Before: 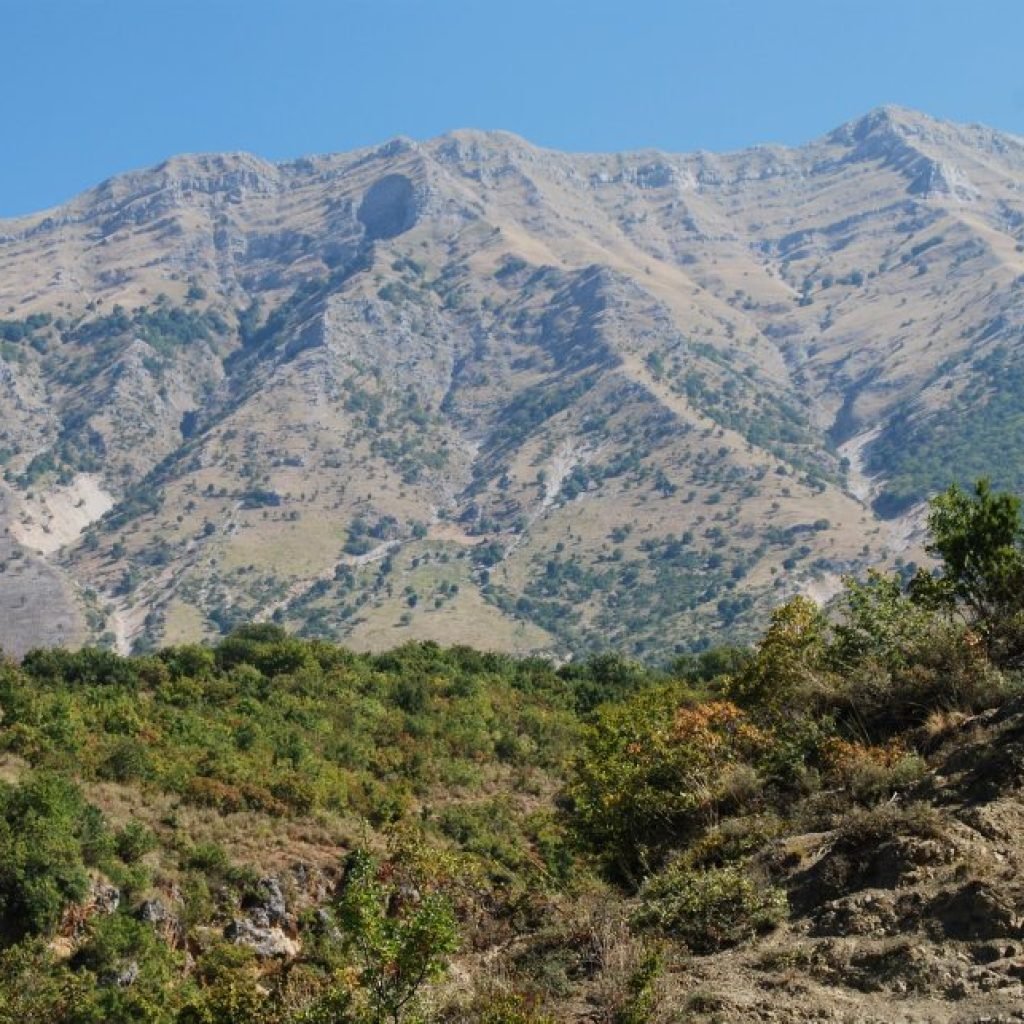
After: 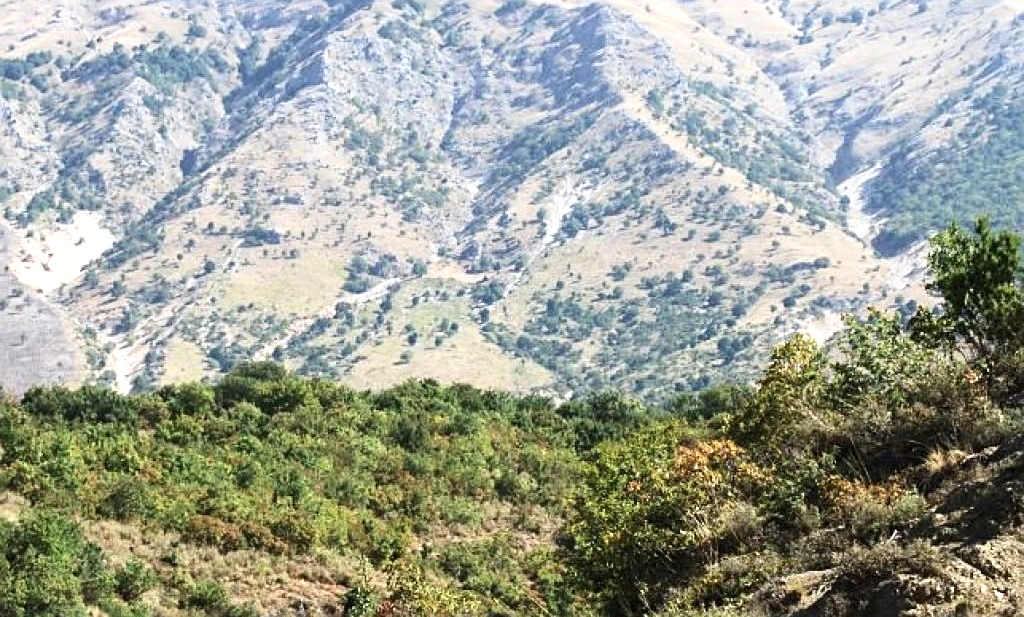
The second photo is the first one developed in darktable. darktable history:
contrast brightness saturation: contrast 0.141
sharpen: on, module defaults
crop and rotate: top 25.682%, bottom 13.985%
exposure: black level correction 0, exposure 1 EV, compensate exposure bias true, compensate highlight preservation false
tone equalizer: on, module defaults
color zones: curves: ch1 [(0.113, 0.438) (0.75, 0.5)]; ch2 [(0.12, 0.526) (0.75, 0.5)]
